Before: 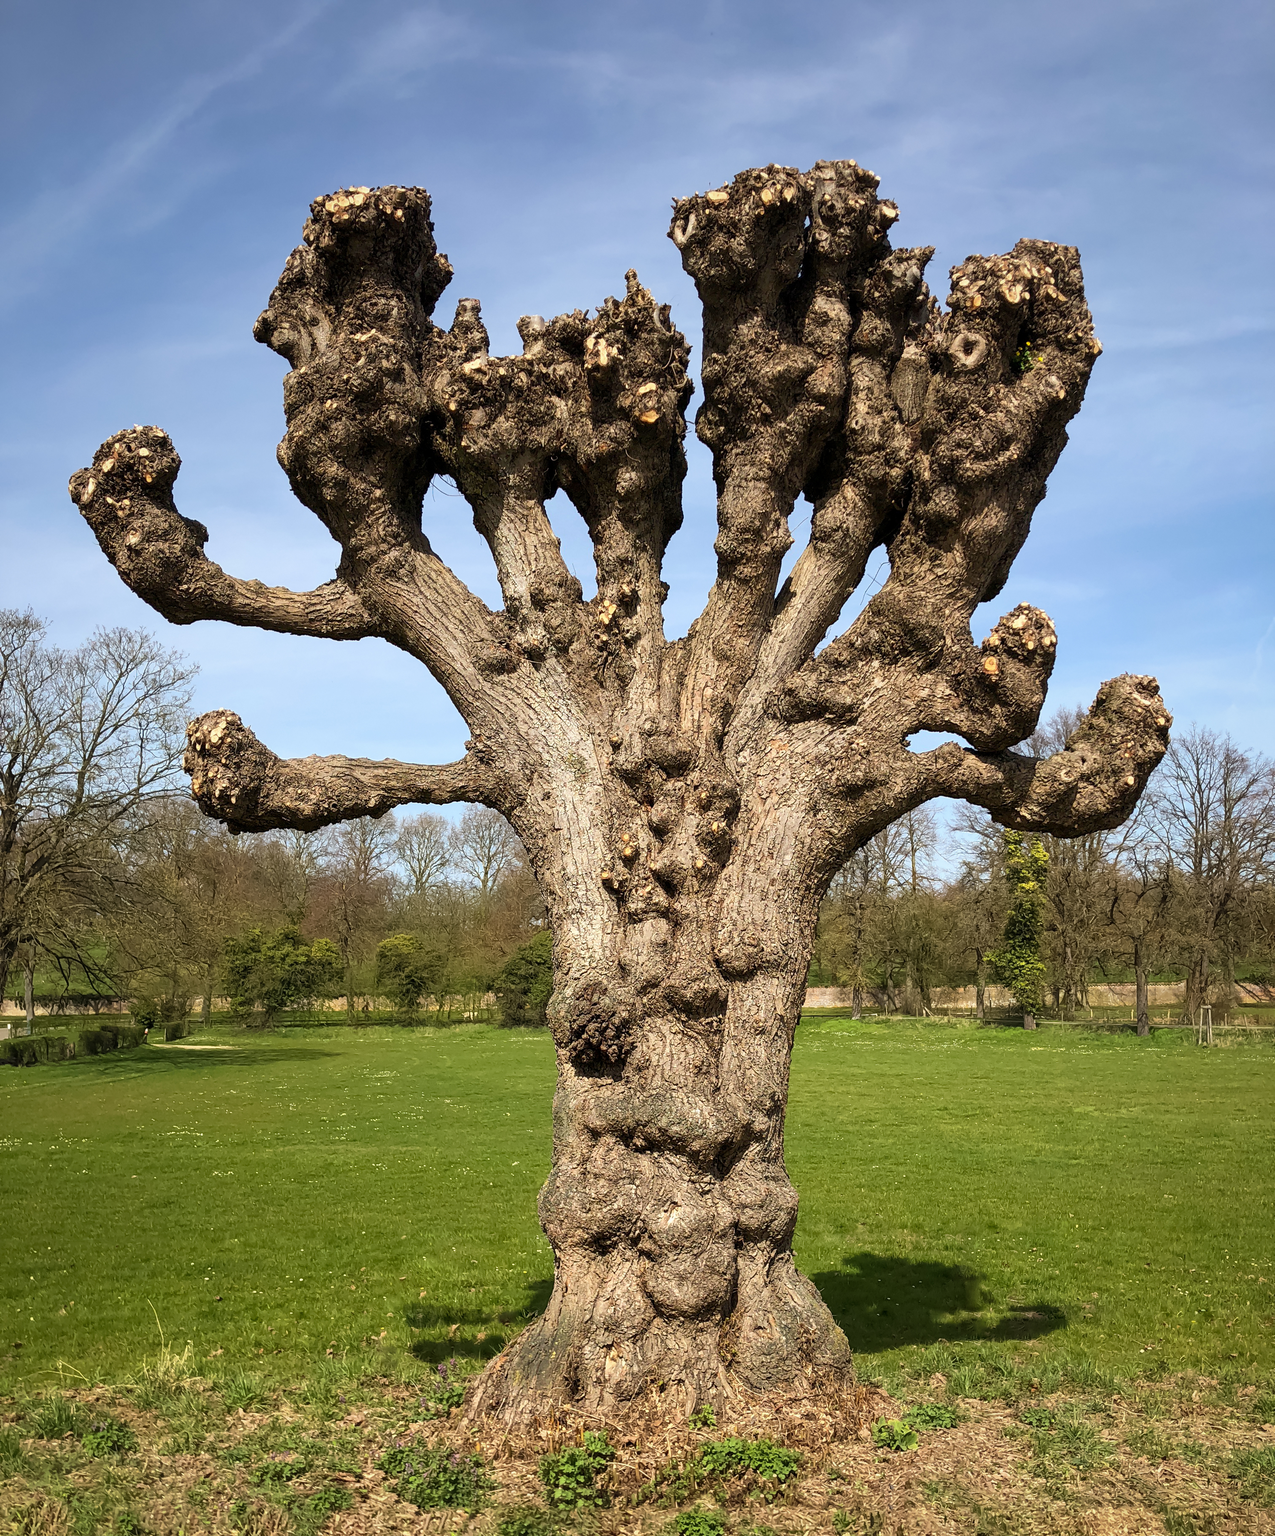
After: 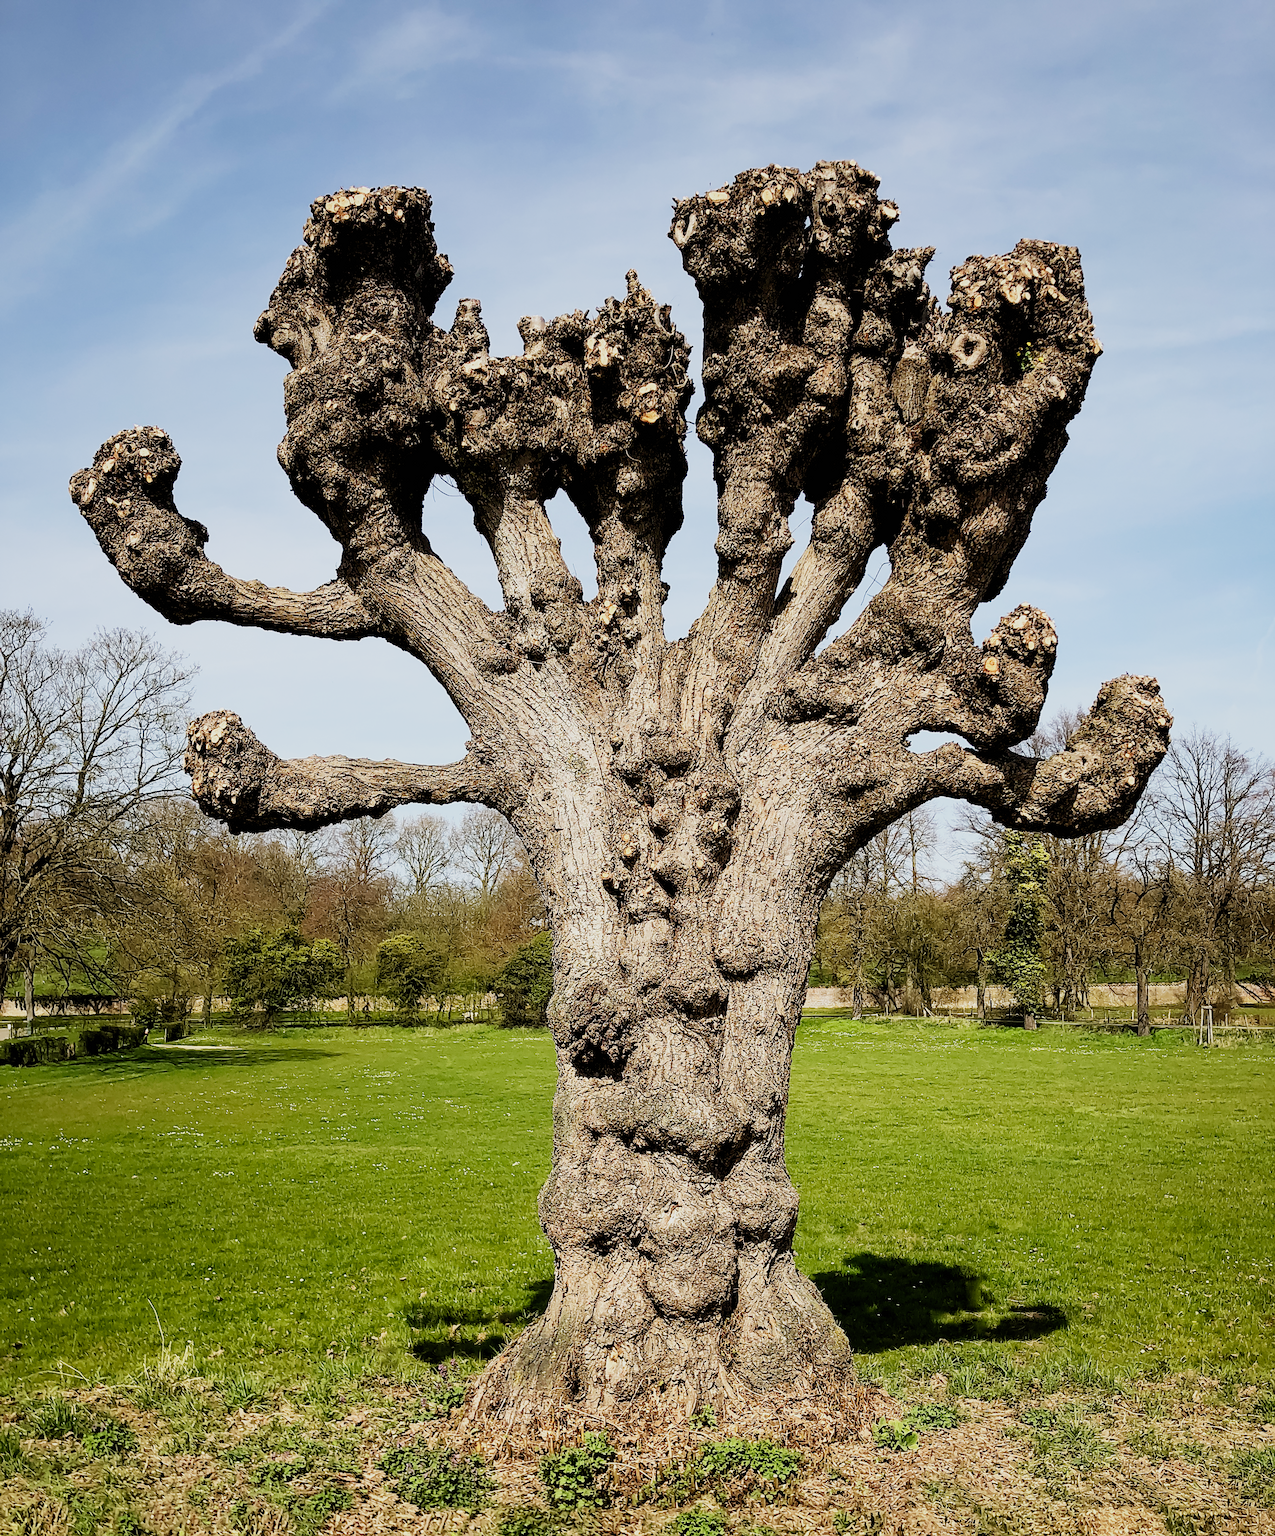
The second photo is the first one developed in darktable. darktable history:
sharpen: on, module defaults
rgb levels: levels [[0.013, 0.434, 0.89], [0, 0.5, 1], [0, 0.5, 1]]
sigmoid: contrast 1.69, skew -0.23, preserve hue 0%, red attenuation 0.1, red rotation 0.035, green attenuation 0.1, green rotation -0.017, blue attenuation 0.15, blue rotation -0.052, base primaries Rec2020
